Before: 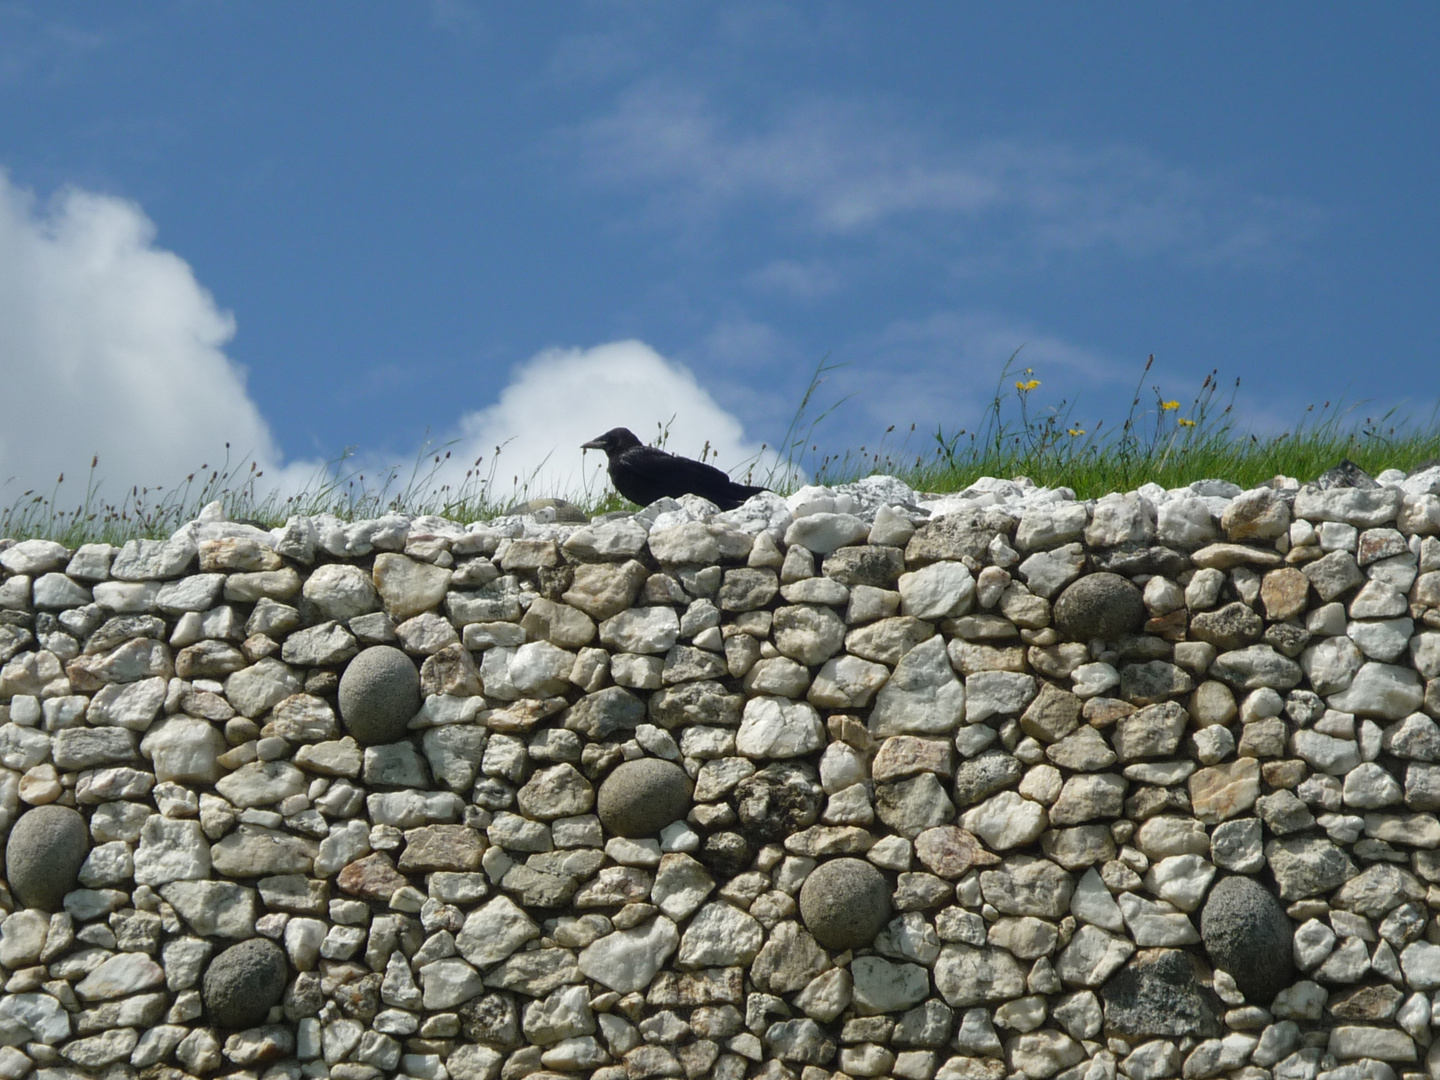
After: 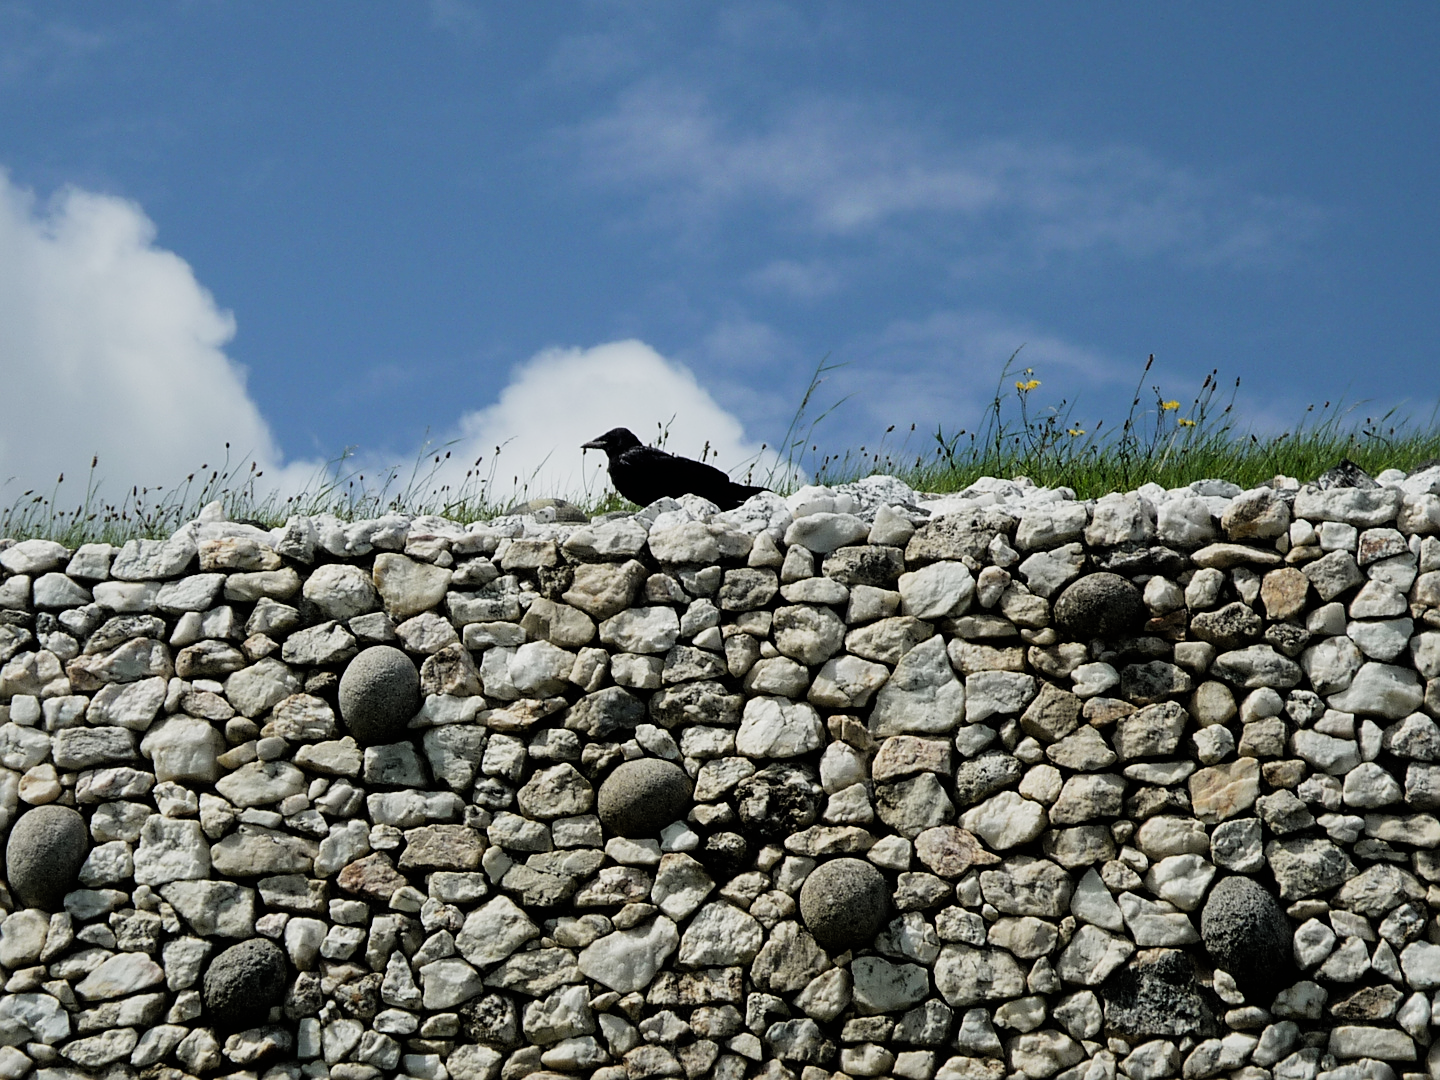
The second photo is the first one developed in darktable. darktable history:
filmic rgb: black relative exposure -5.07 EV, white relative exposure 3.98 EV, threshold 3.05 EV, hardness 2.9, contrast 1.391, highlights saturation mix -28.52%, enable highlight reconstruction true
sharpen: on, module defaults
